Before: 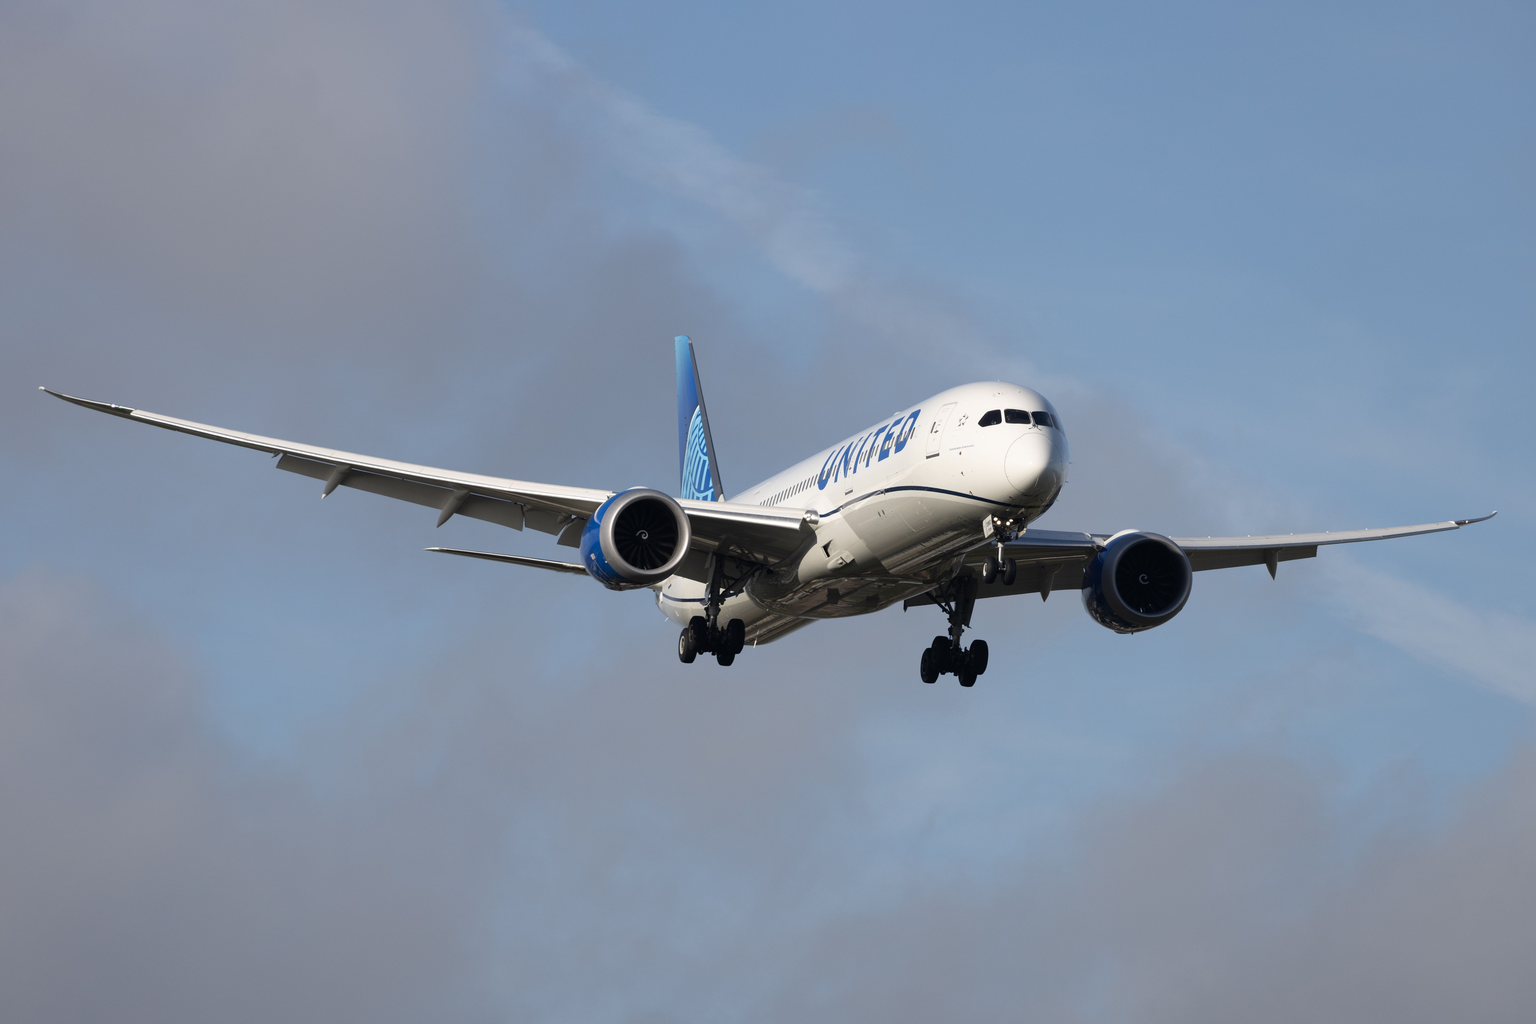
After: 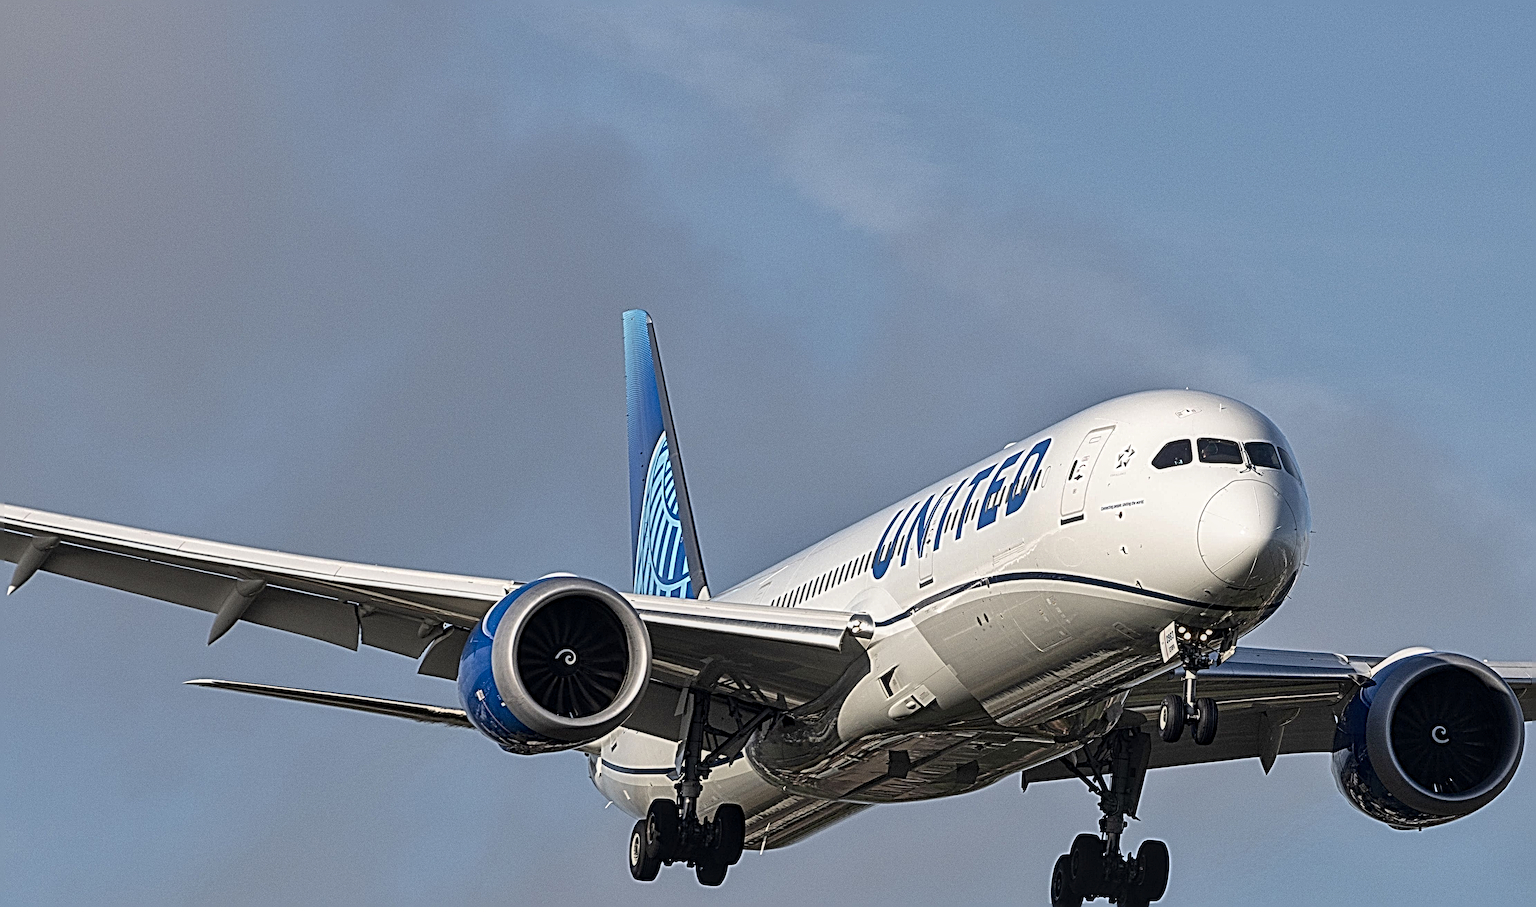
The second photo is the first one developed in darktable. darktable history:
sharpen: radius 6.292, amount 1.794, threshold 0.125
local contrast: on, module defaults
shadows and highlights: low approximation 0.01, soften with gaussian
crop: left 20.681%, top 15.443%, right 21.933%, bottom 33.685%
